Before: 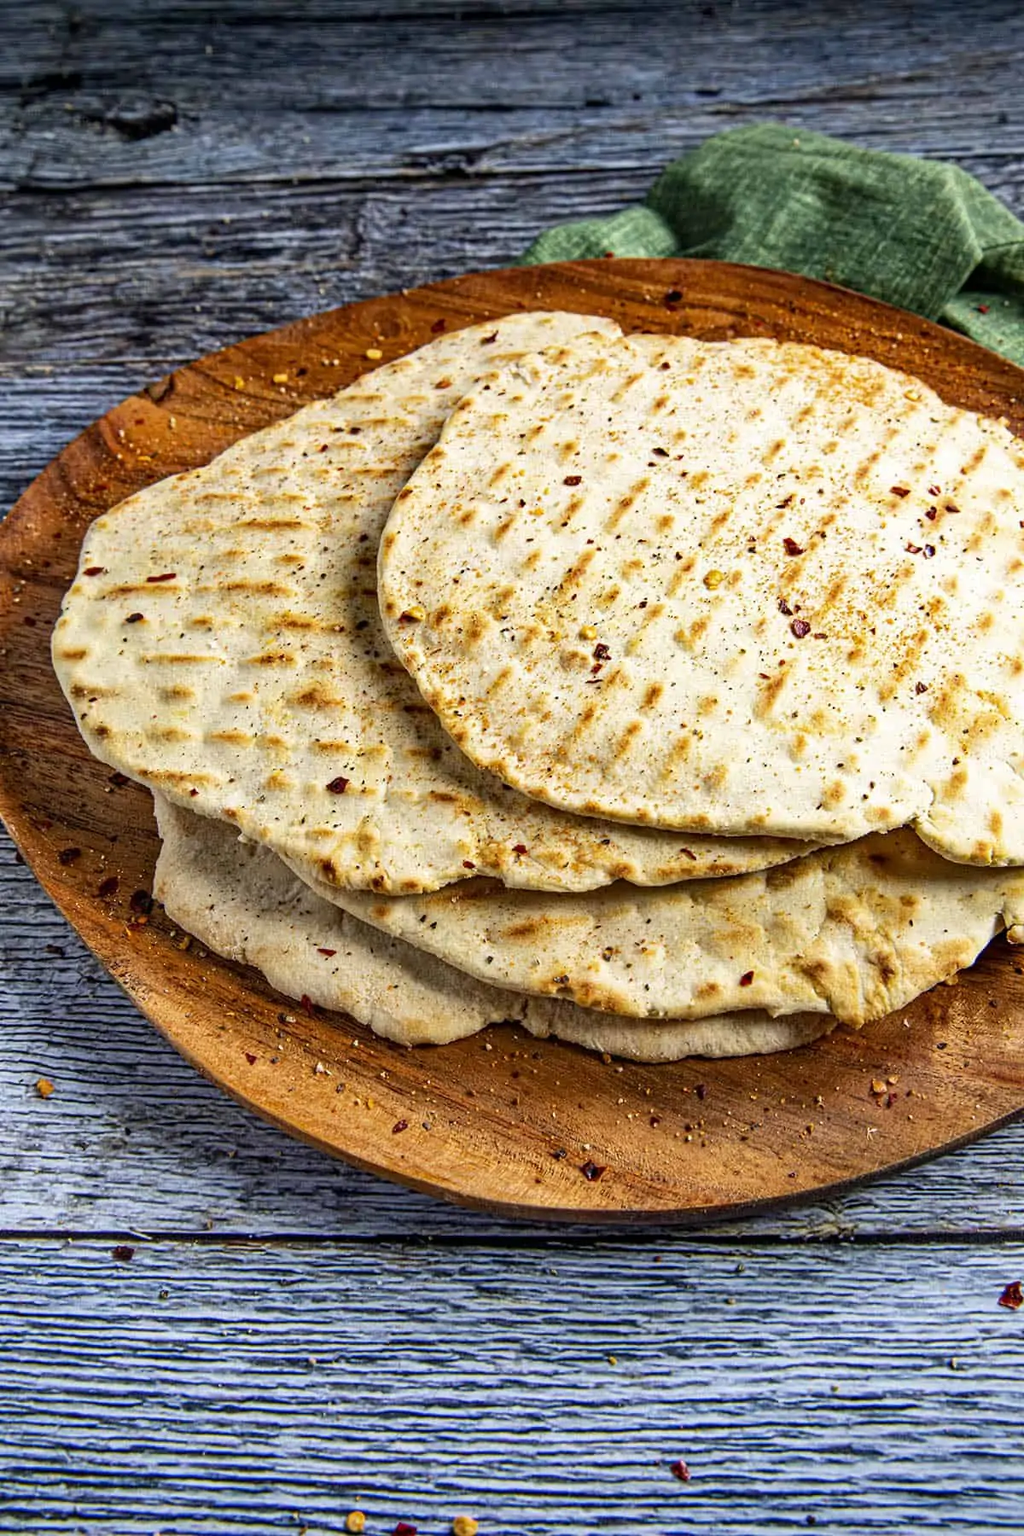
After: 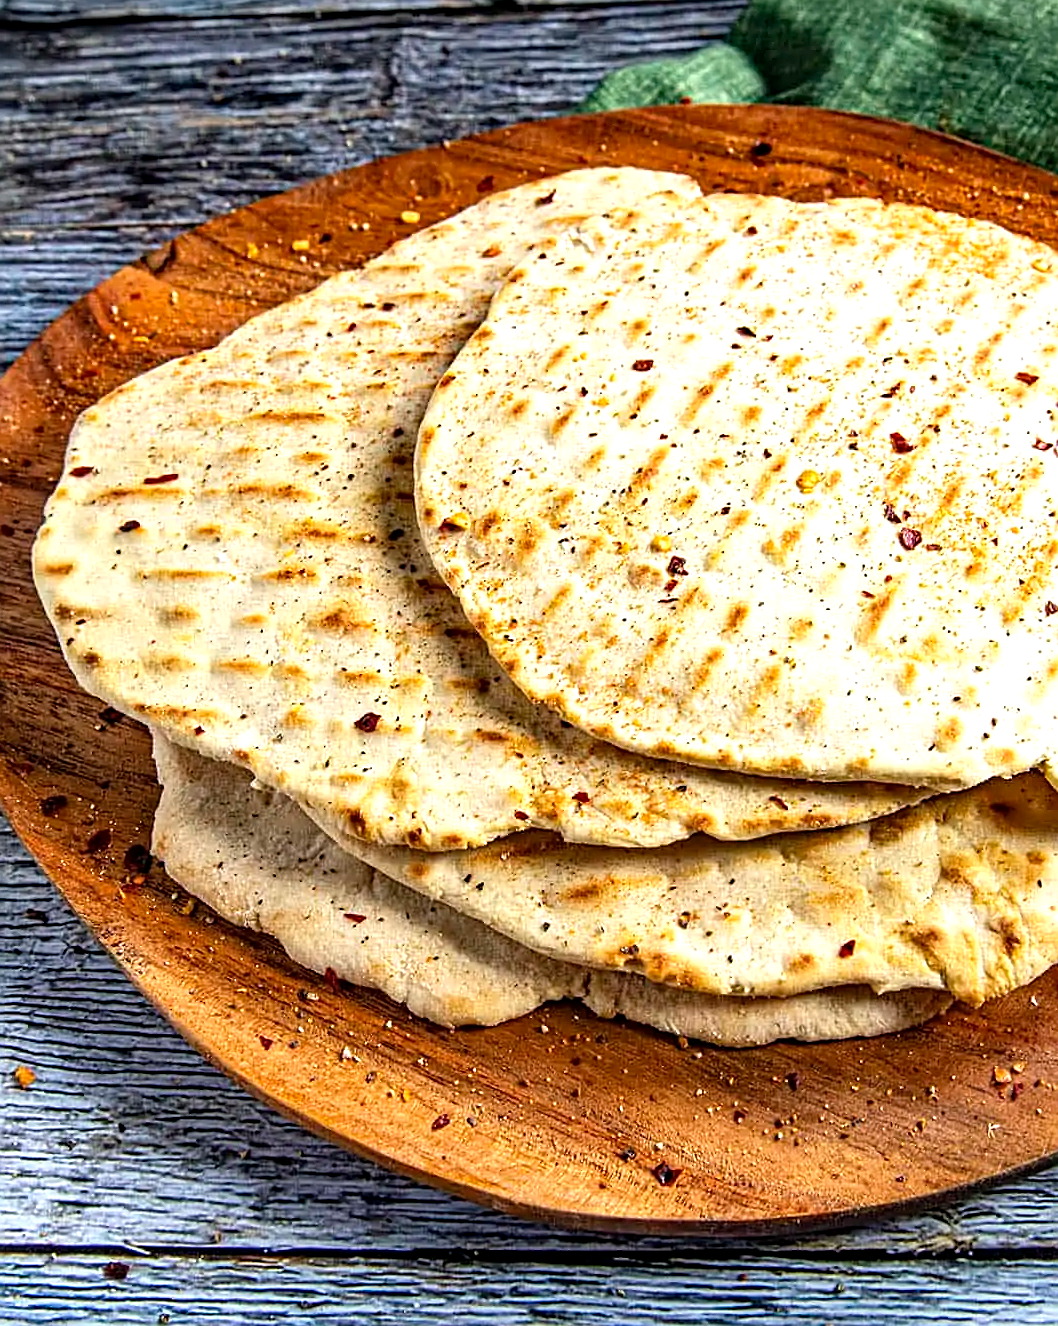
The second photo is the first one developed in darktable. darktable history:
sharpen: on, module defaults
crop and rotate: left 2.362%, top 11.039%, right 9.453%, bottom 15.268%
tone equalizer: -8 EV -0.396 EV, -7 EV -0.394 EV, -6 EV -0.32 EV, -5 EV -0.226 EV, -3 EV 0.213 EV, -2 EV 0.358 EV, -1 EV 0.406 EV, +0 EV 0.417 EV, smoothing 1
